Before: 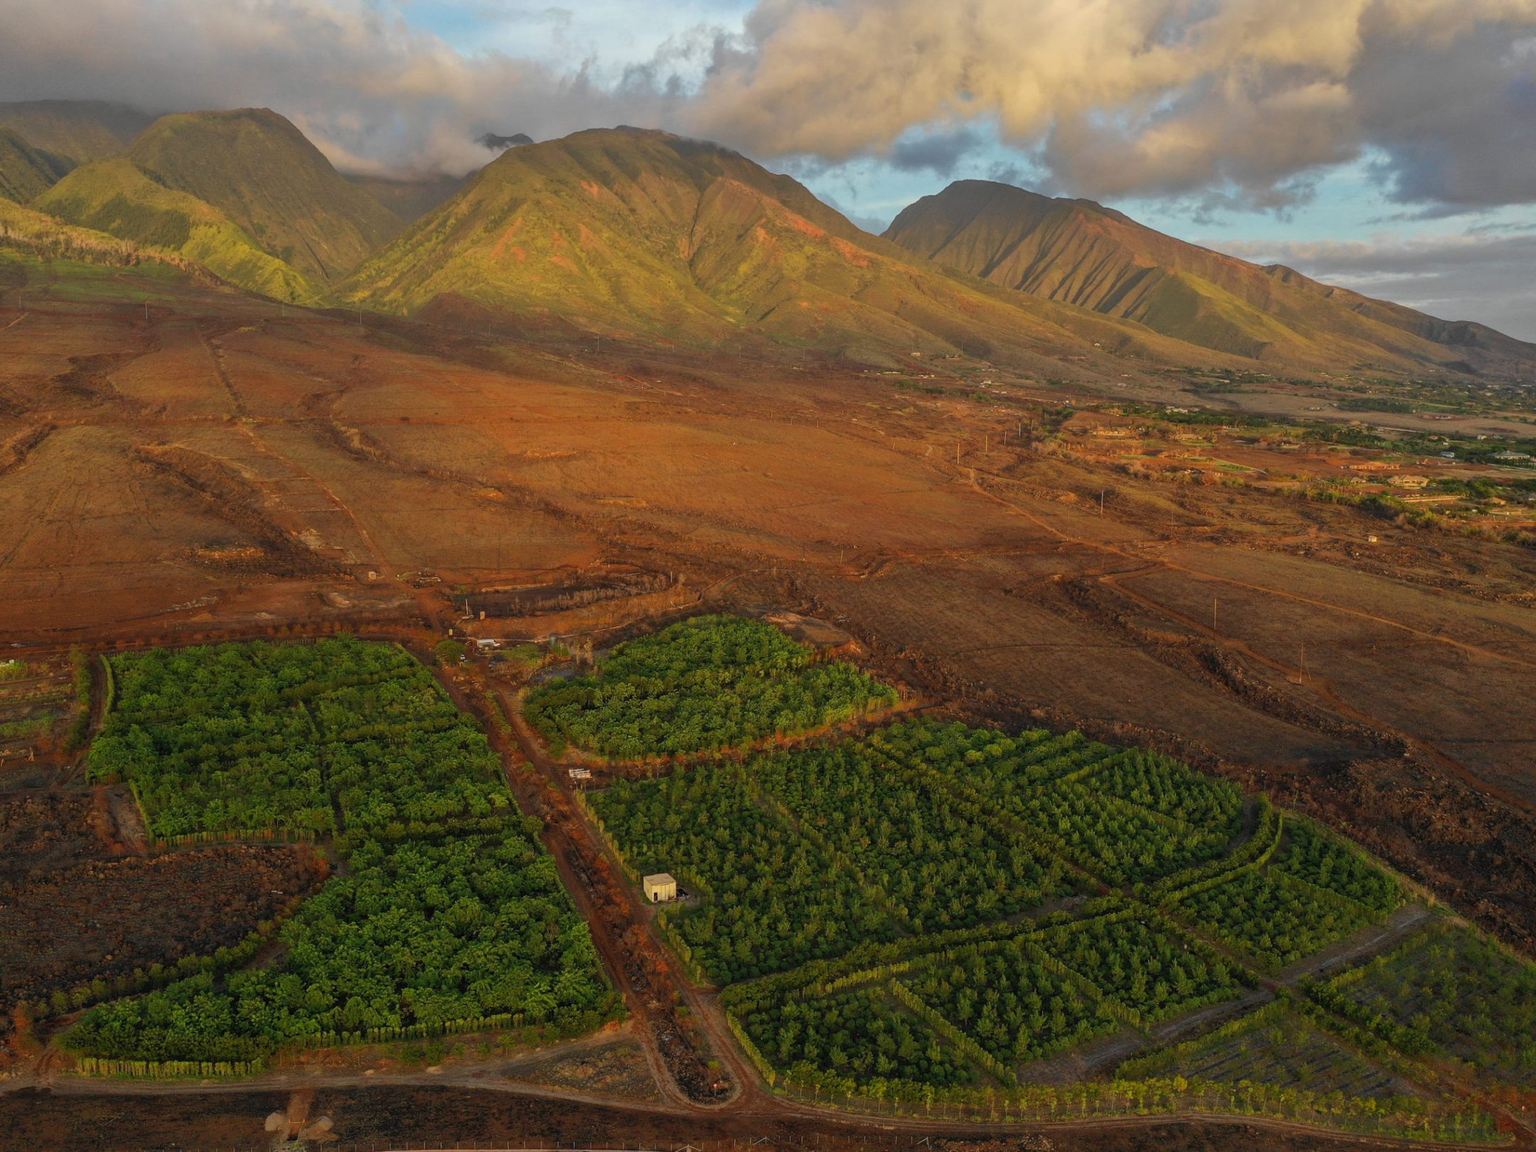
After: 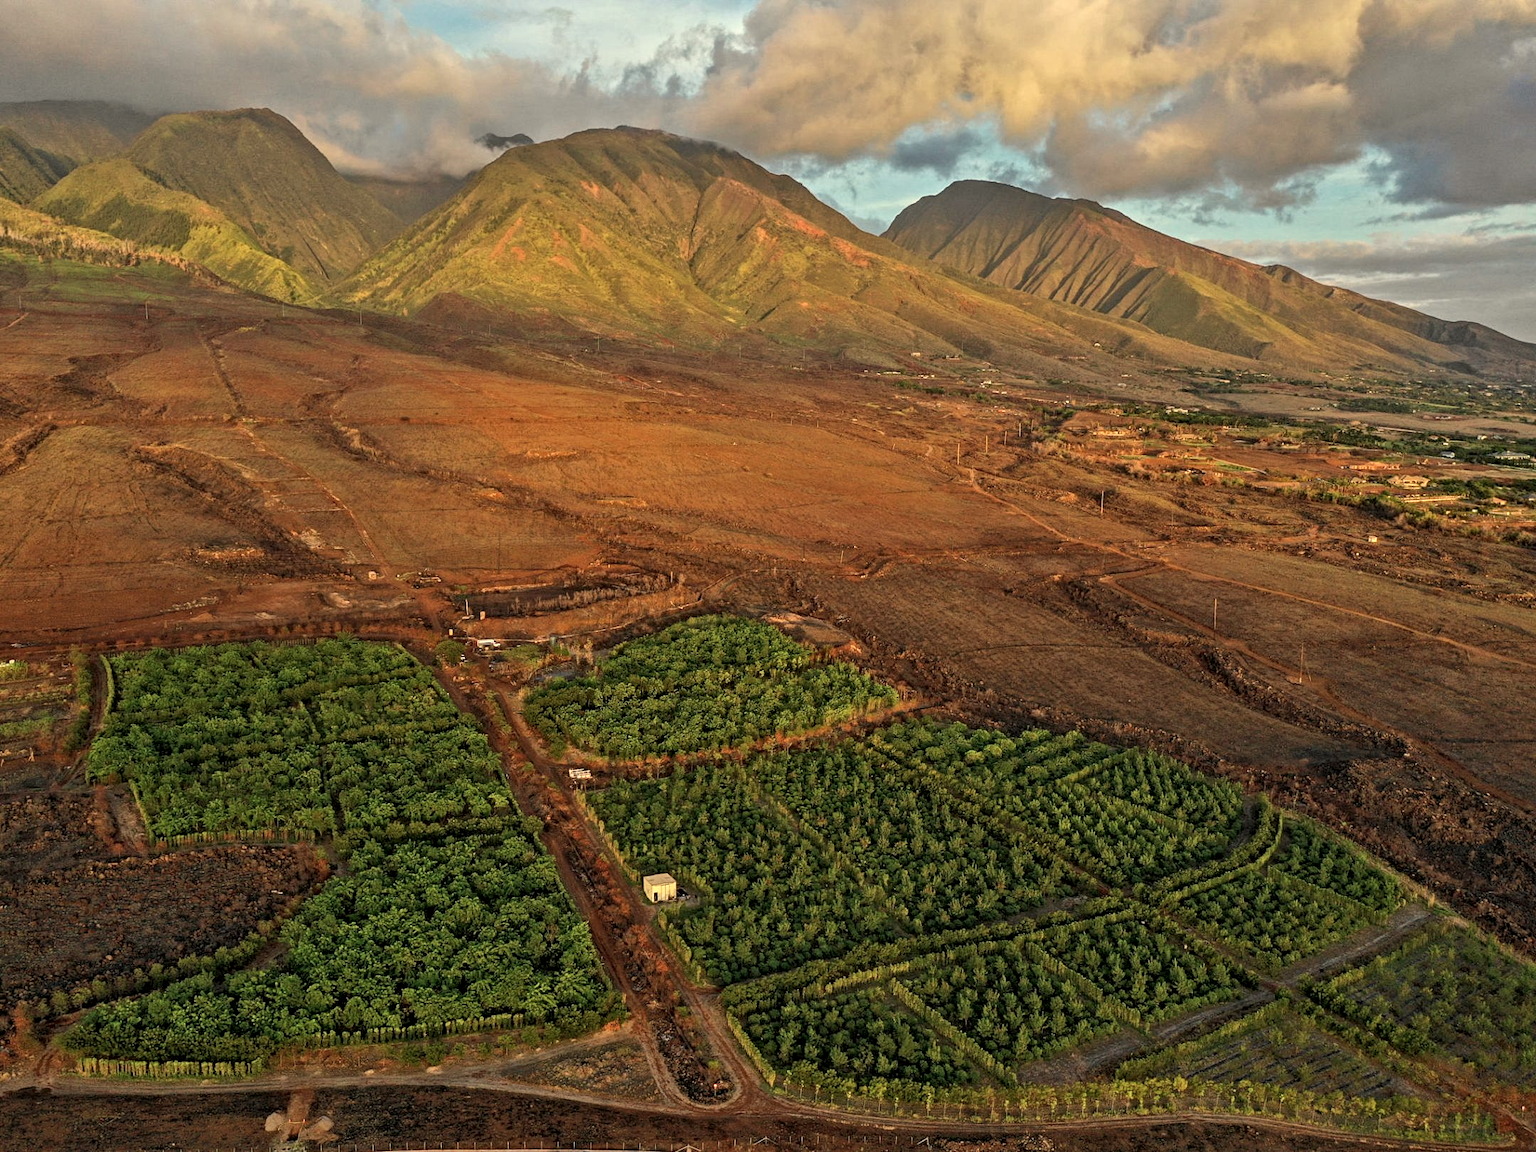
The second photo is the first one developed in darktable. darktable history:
contrast brightness saturation: contrast 0.05, brightness 0.06, saturation 0.01
contrast equalizer: octaves 7, y [[0.5, 0.542, 0.583, 0.625, 0.667, 0.708], [0.5 ×6], [0.5 ×6], [0 ×6], [0 ×6]]
white balance: red 1.029, blue 0.92
